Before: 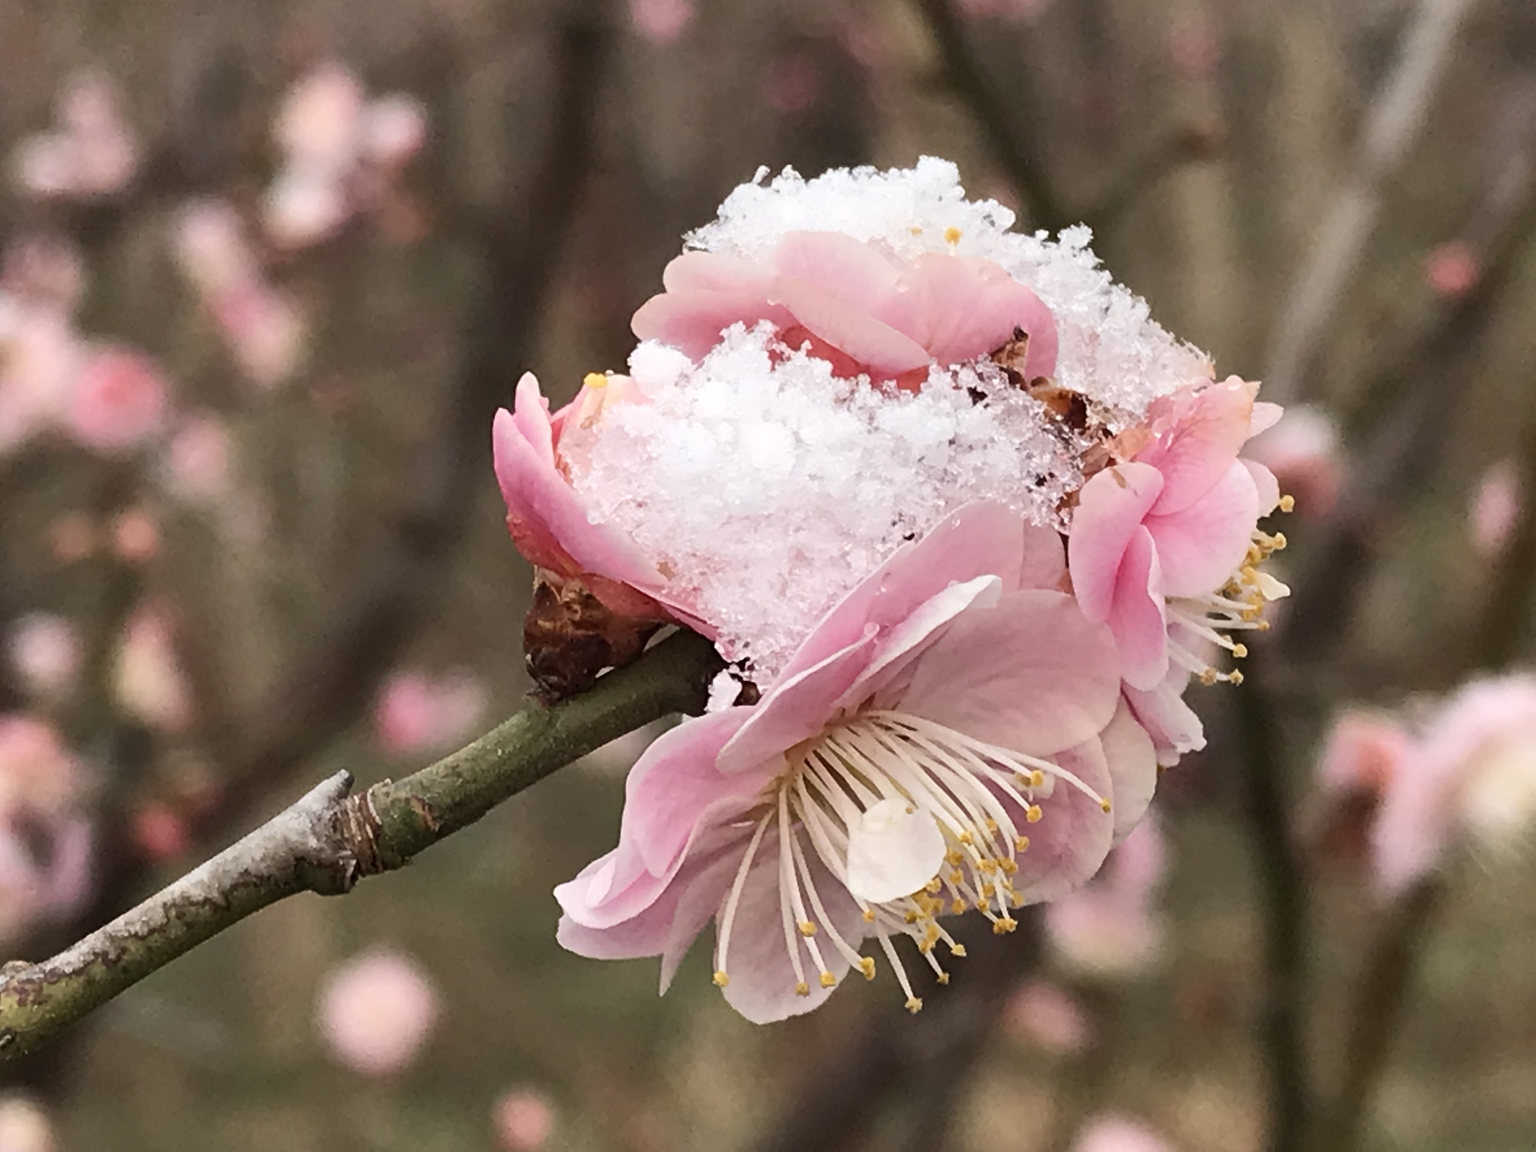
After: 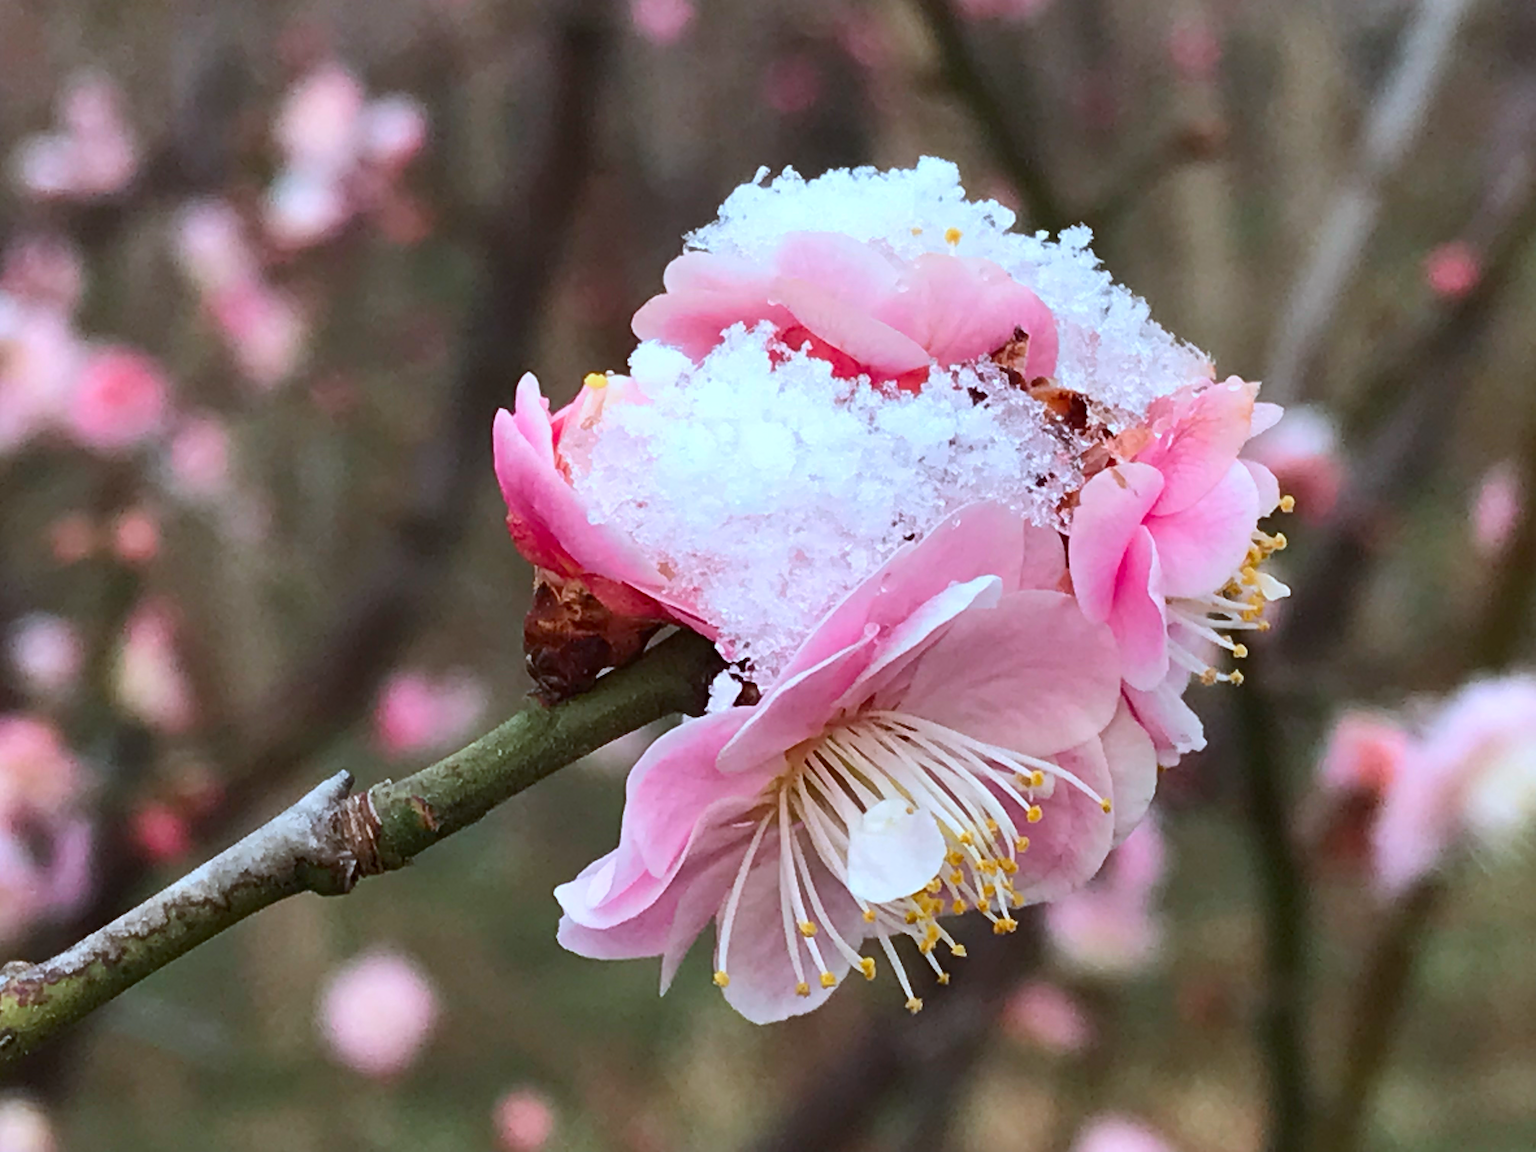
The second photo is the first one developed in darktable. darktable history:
contrast brightness saturation: brightness -0.02, saturation 0.35
color calibration: illuminant as shot in camera, x 0.383, y 0.38, temperature 3949.15 K, gamut compression 1.66
